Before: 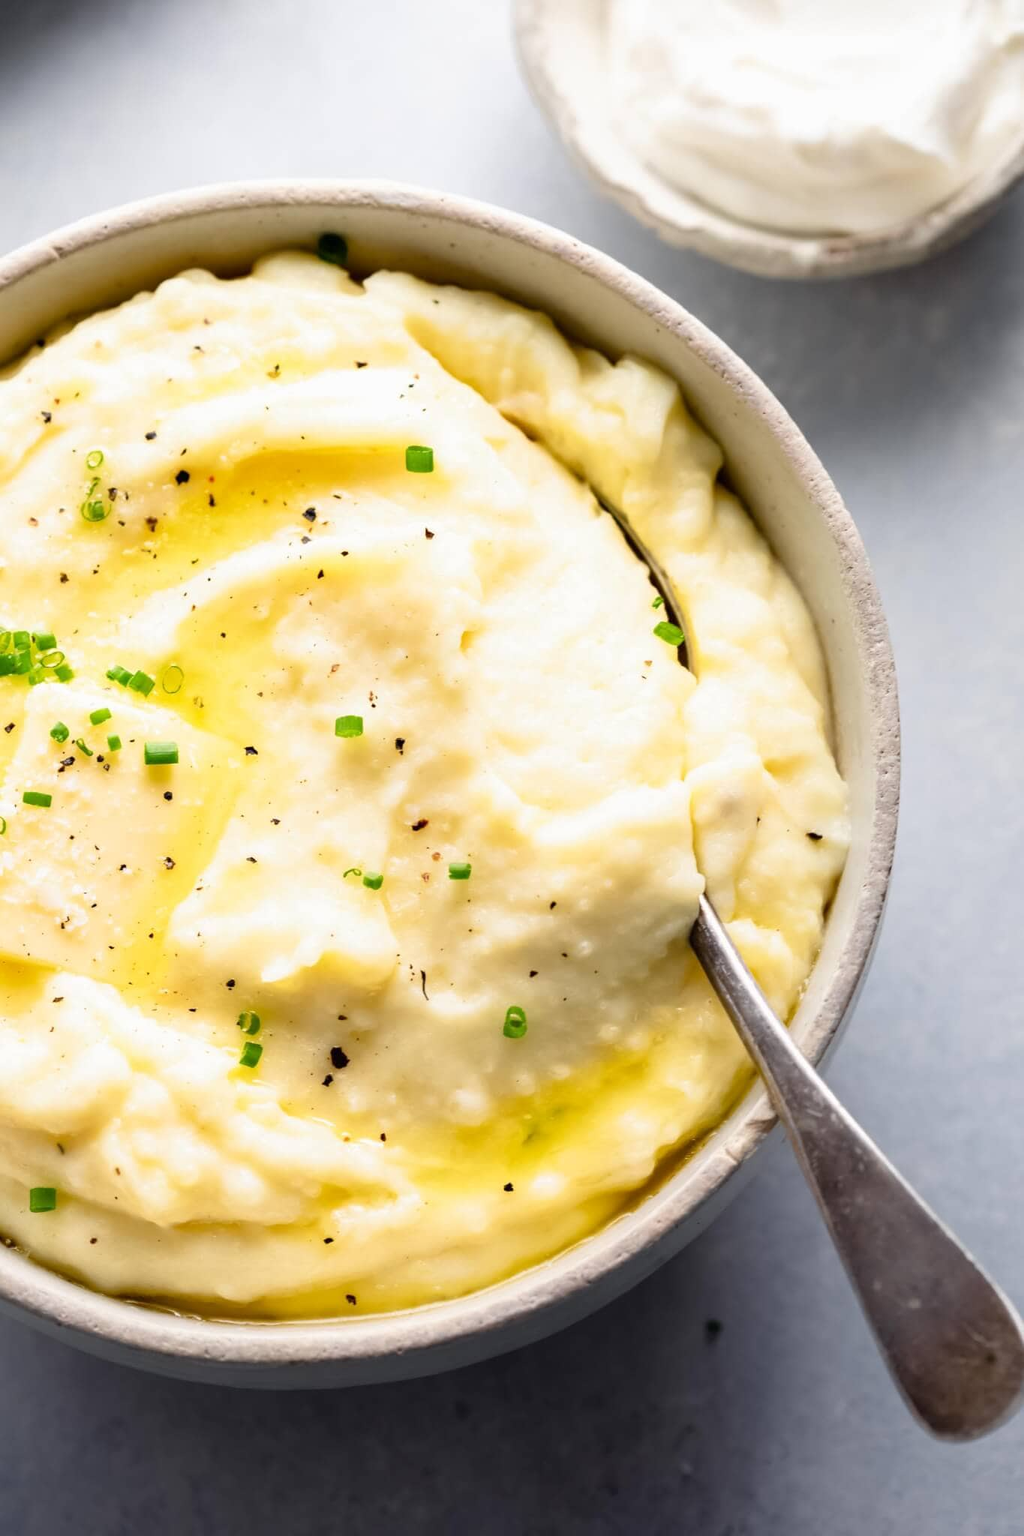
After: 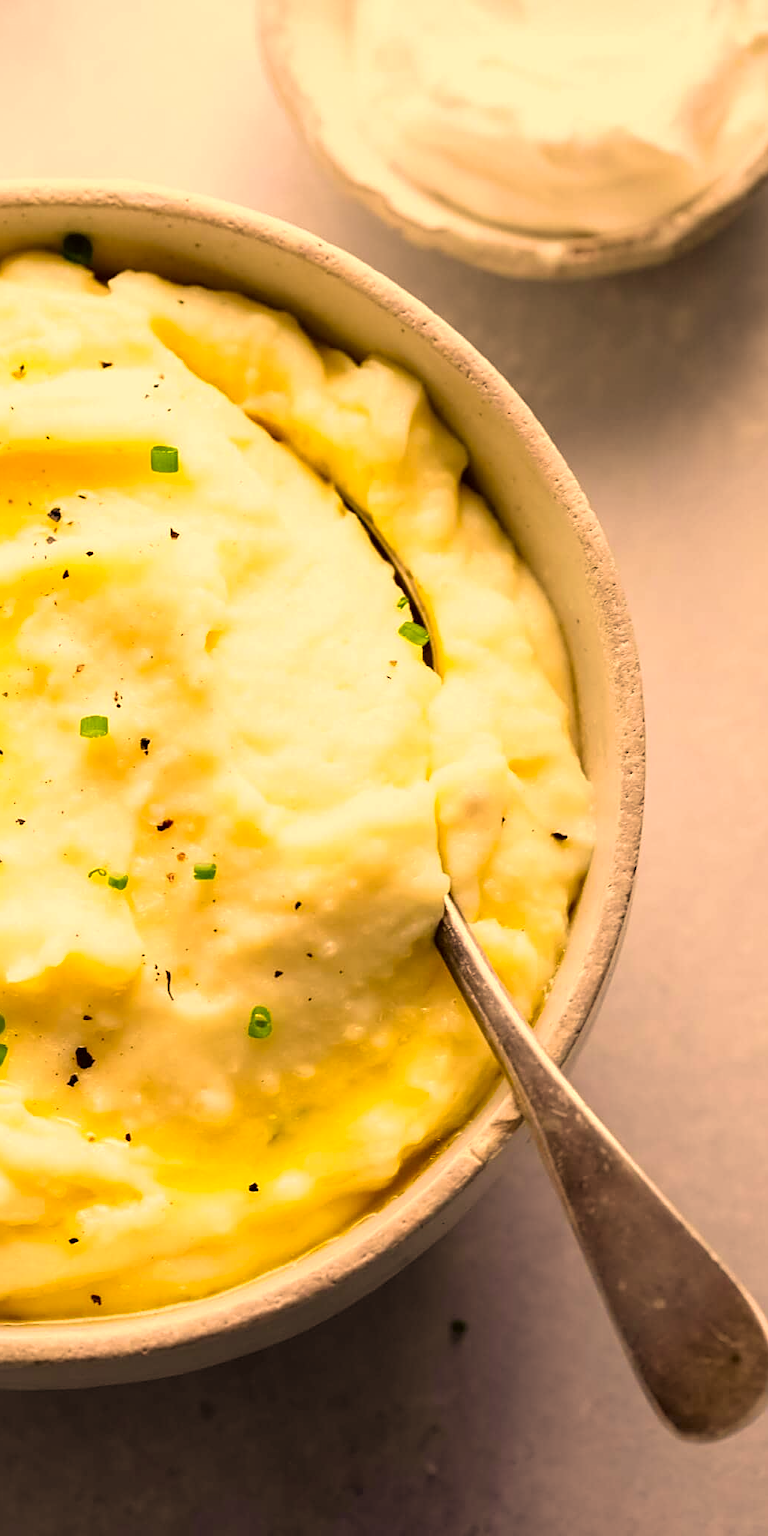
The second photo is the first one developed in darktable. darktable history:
exposure: compensate highlight preservation false
velvia: strength 28.55%
sharpen: on, module defaults
crop and rotate: left 24.91%
color correction: highlights a* 18.11, highlights b* 34.84, shadows a* 1.15, shadows b* 6.5, saturation 1.02
